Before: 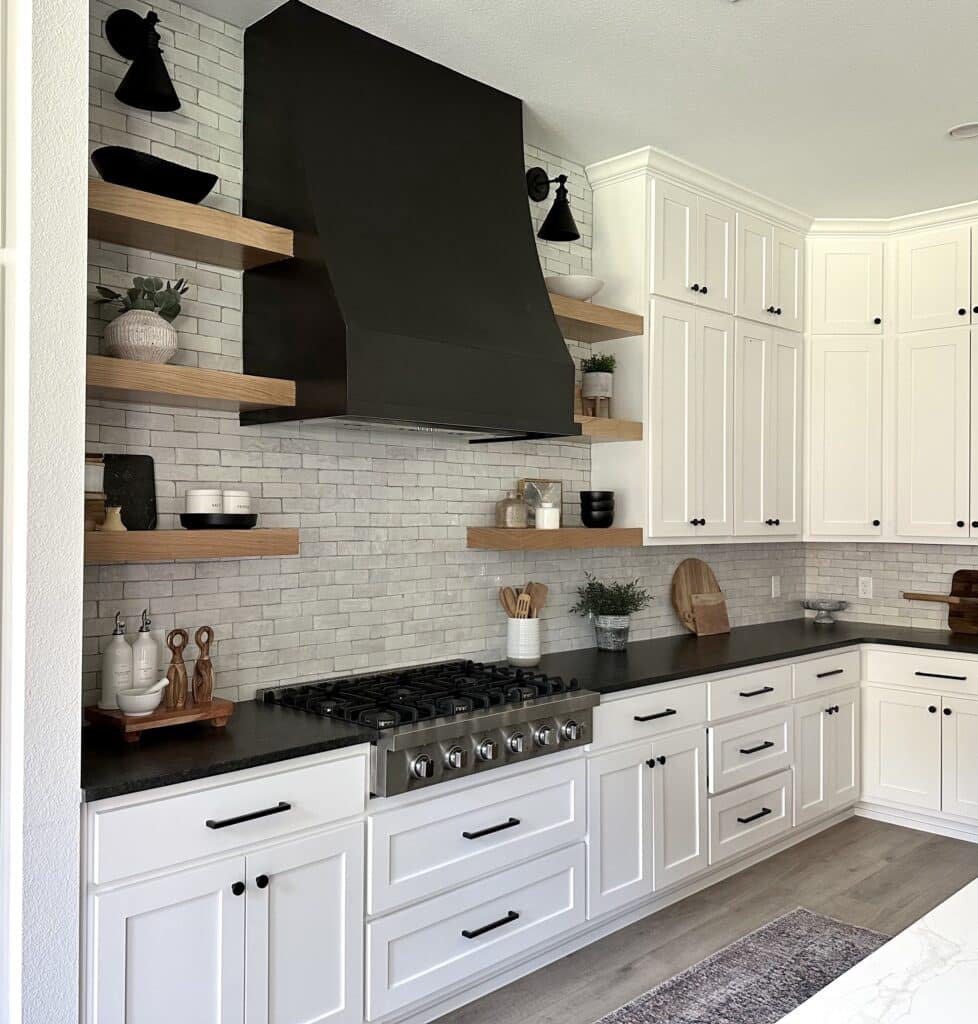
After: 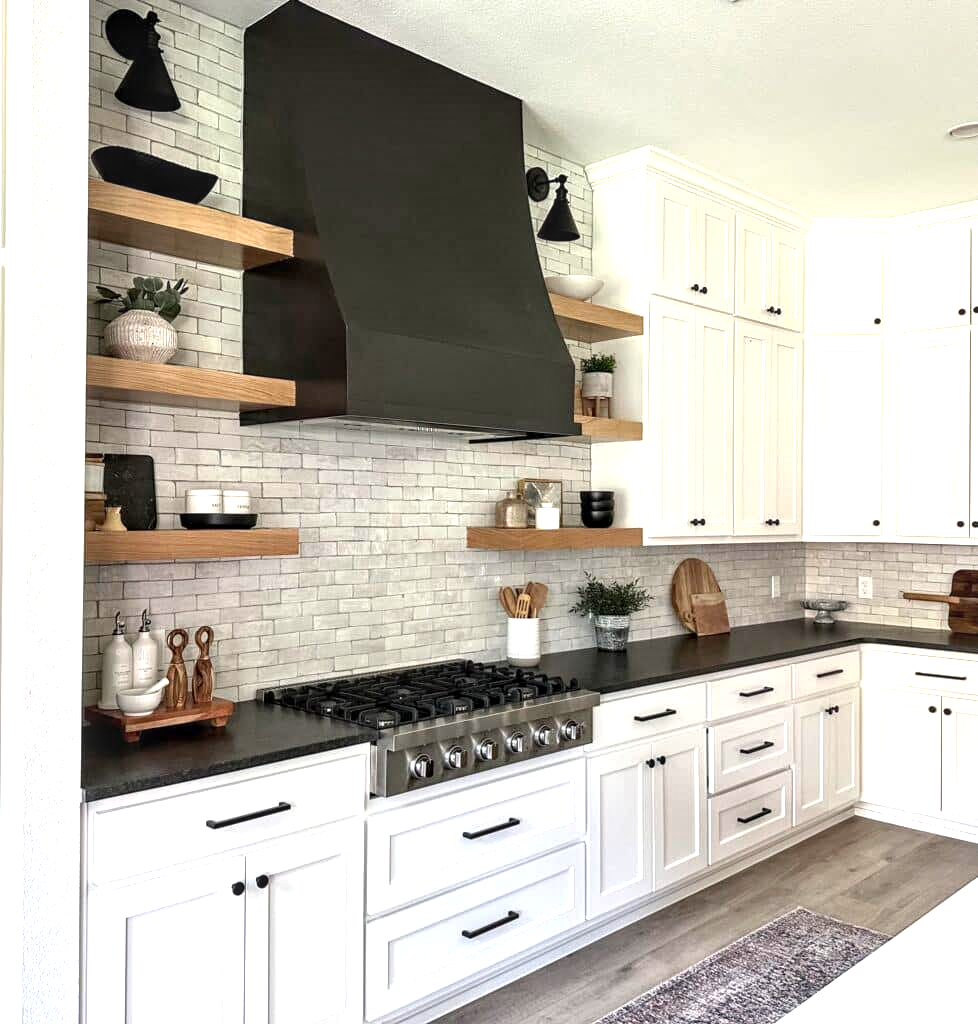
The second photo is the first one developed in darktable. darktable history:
exposure: exposure 0.74 EV, compensate highlight preservation false
local contrast: detail 140%
